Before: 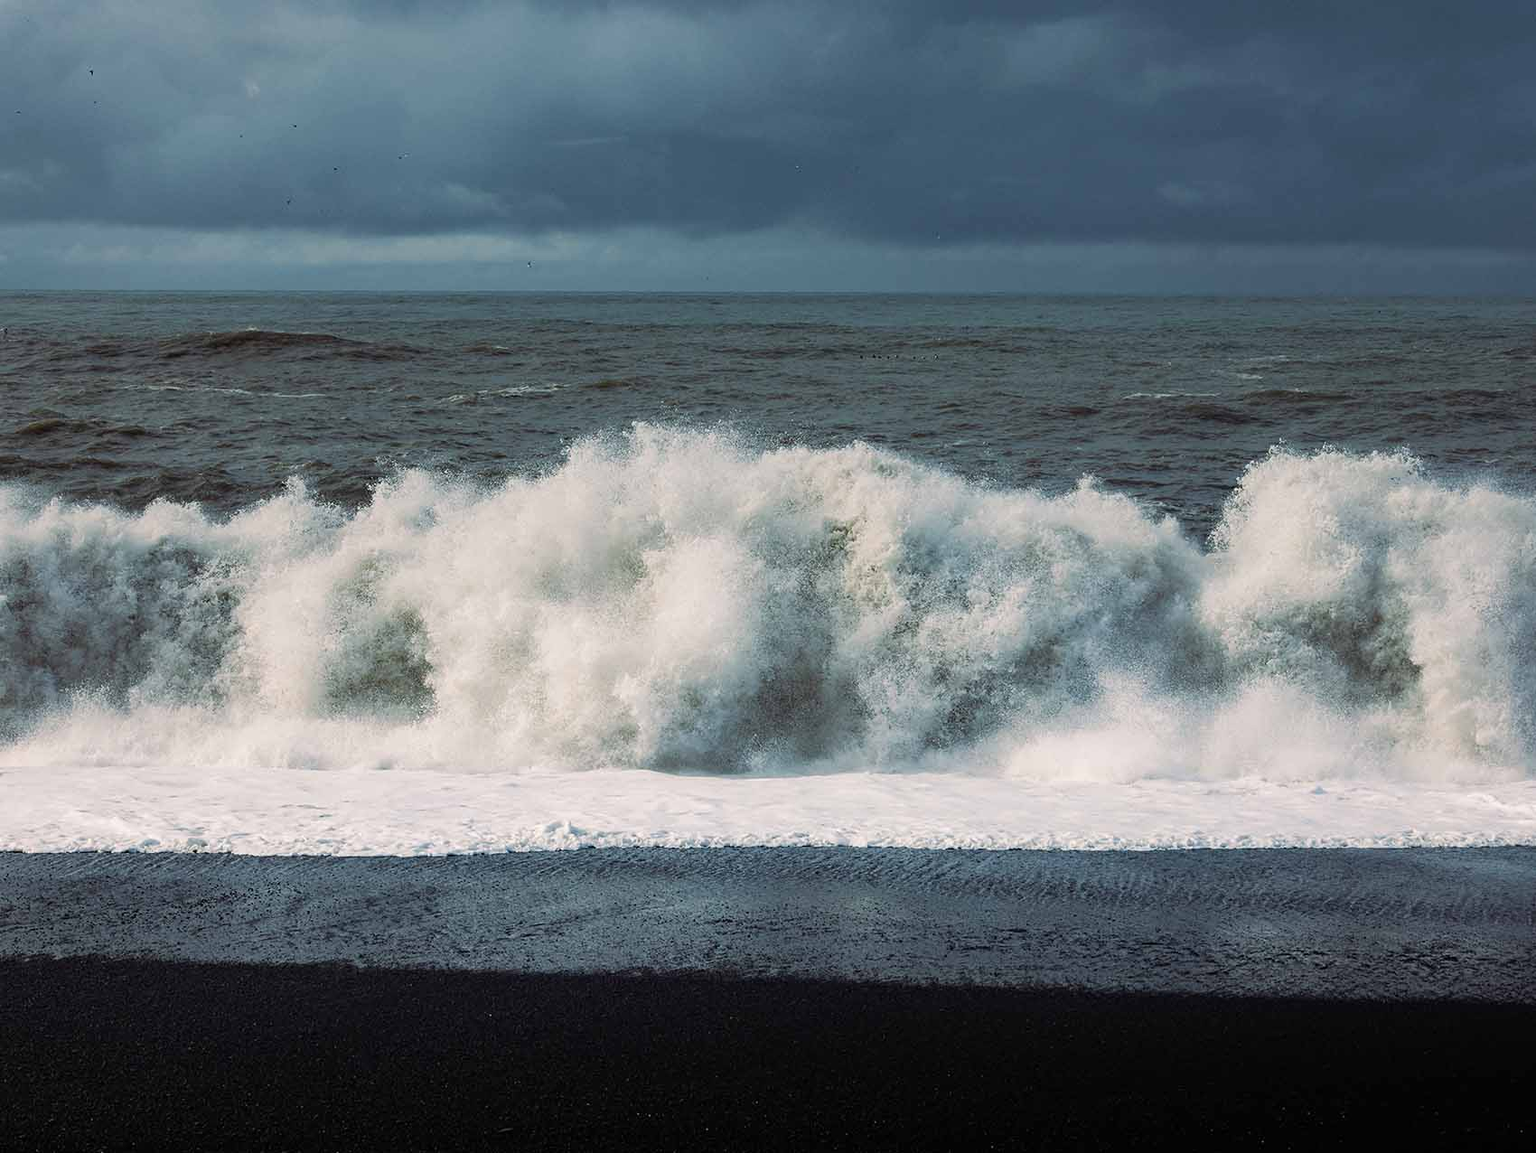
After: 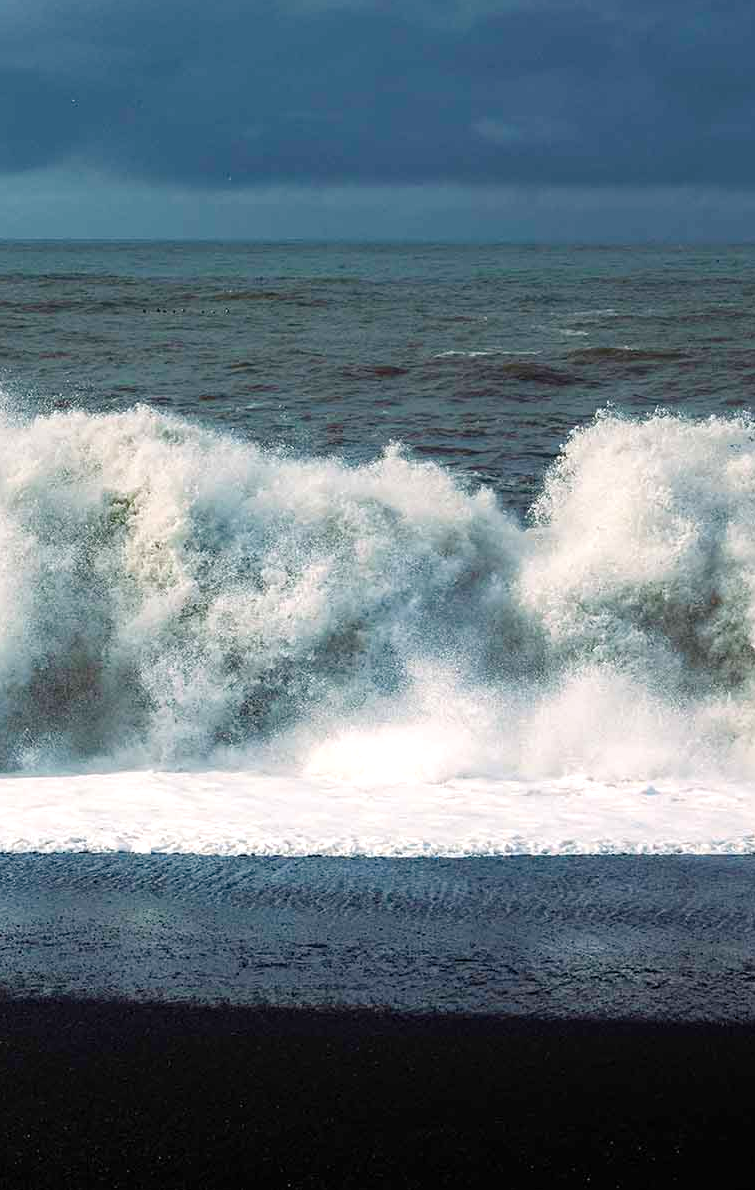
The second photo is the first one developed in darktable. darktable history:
color balance rgb: perceptual saturation grading › global saturation 25%, perceptual saturation grading › highlights -50%, perceptual saturation grading › shadows 30%, perceptual brilliance grading › global brilliance 12%, global vibrance 20%
crop: left 47.628%, top 6.643%, right 7.874%
